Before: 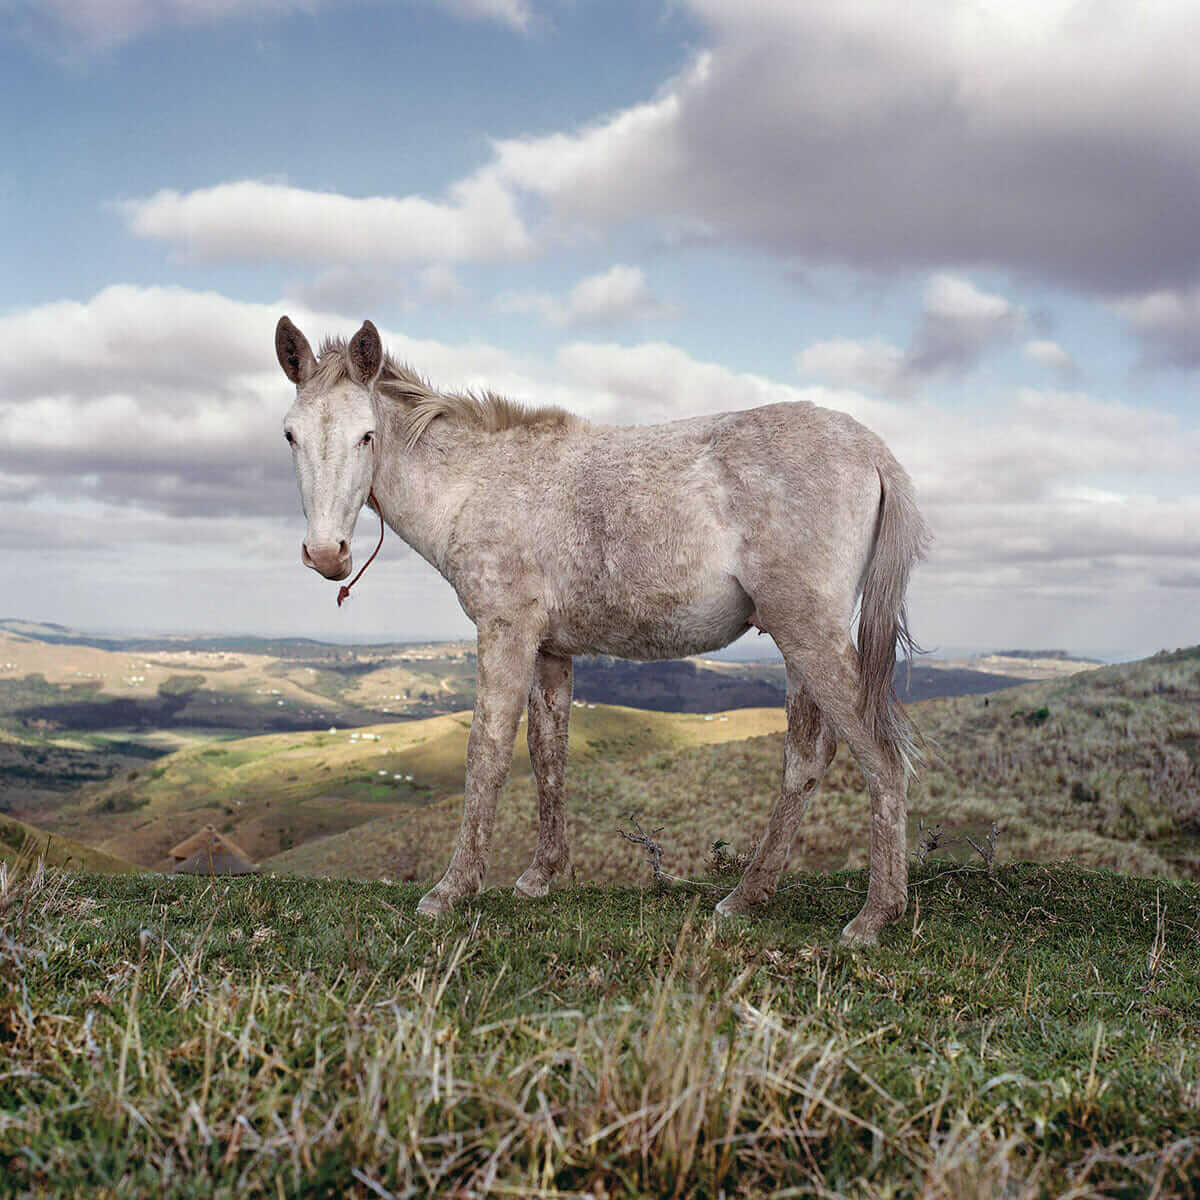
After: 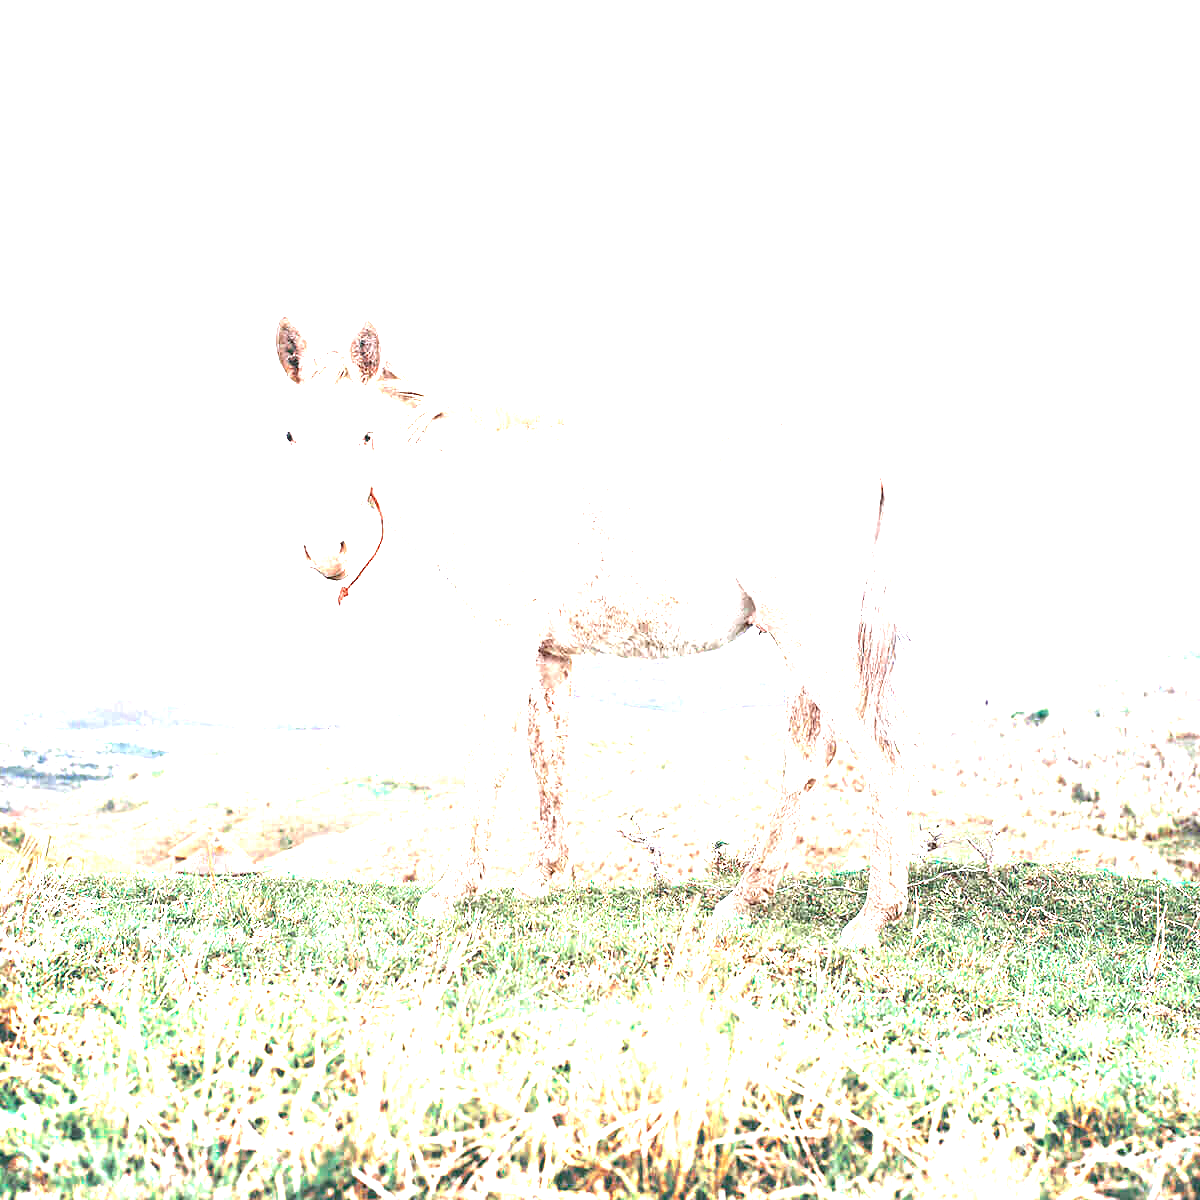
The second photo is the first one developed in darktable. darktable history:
exposure: black level correction 0, exposure 4 EV, compensate exposure bias true, compensate highlight preservation false
color zones: curves: ch0 [(0, 0.5) (0.125, 0.4) (0.25, 0.5) (0.375, 0.4) (0.5, 0.4) (0.625, 0.6) (0.75, 0.6) (0.875, 0.5)]; ch1 [(0, 0.35) (0.125, 0.45) (0.25, 0.35) (0.375, 0.35) (0.5, 0.35) (0.625, 0.35) (0.75, 0.45) (0.875, 0.35)]; ch2 [(0, 0.6) (0.125, 0.5) (0.25, 0.5) (0.375, 0.6) (0.5, 0.6) (0.625, 0.5) (0.75, 0.5) (0.875, 0.5)]
